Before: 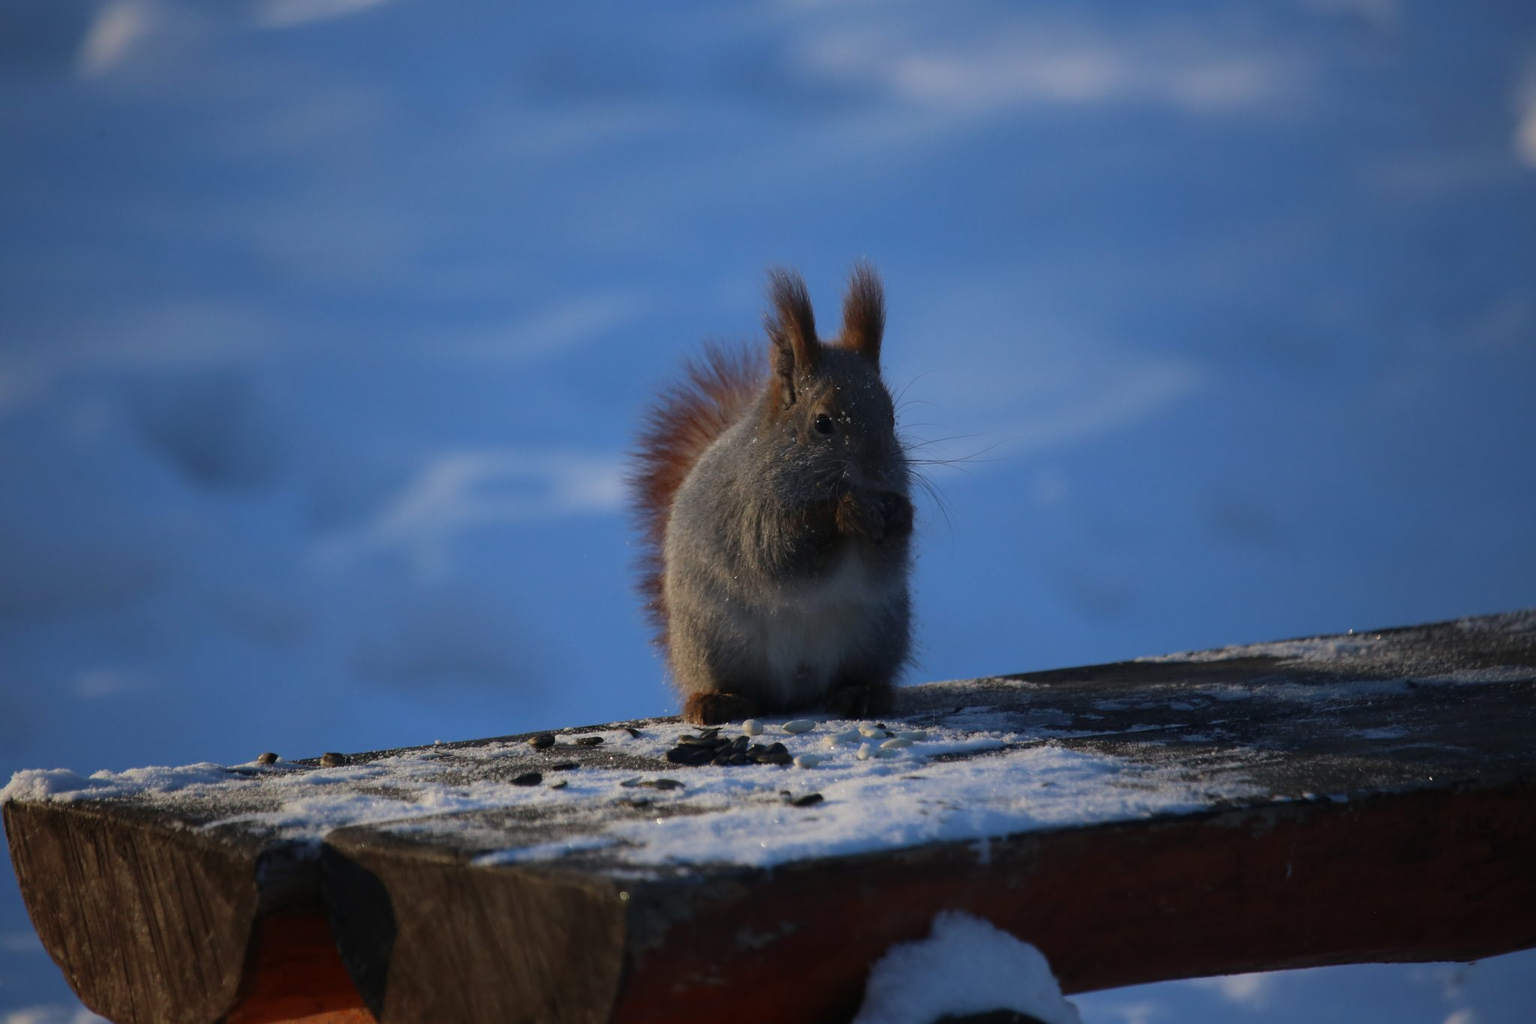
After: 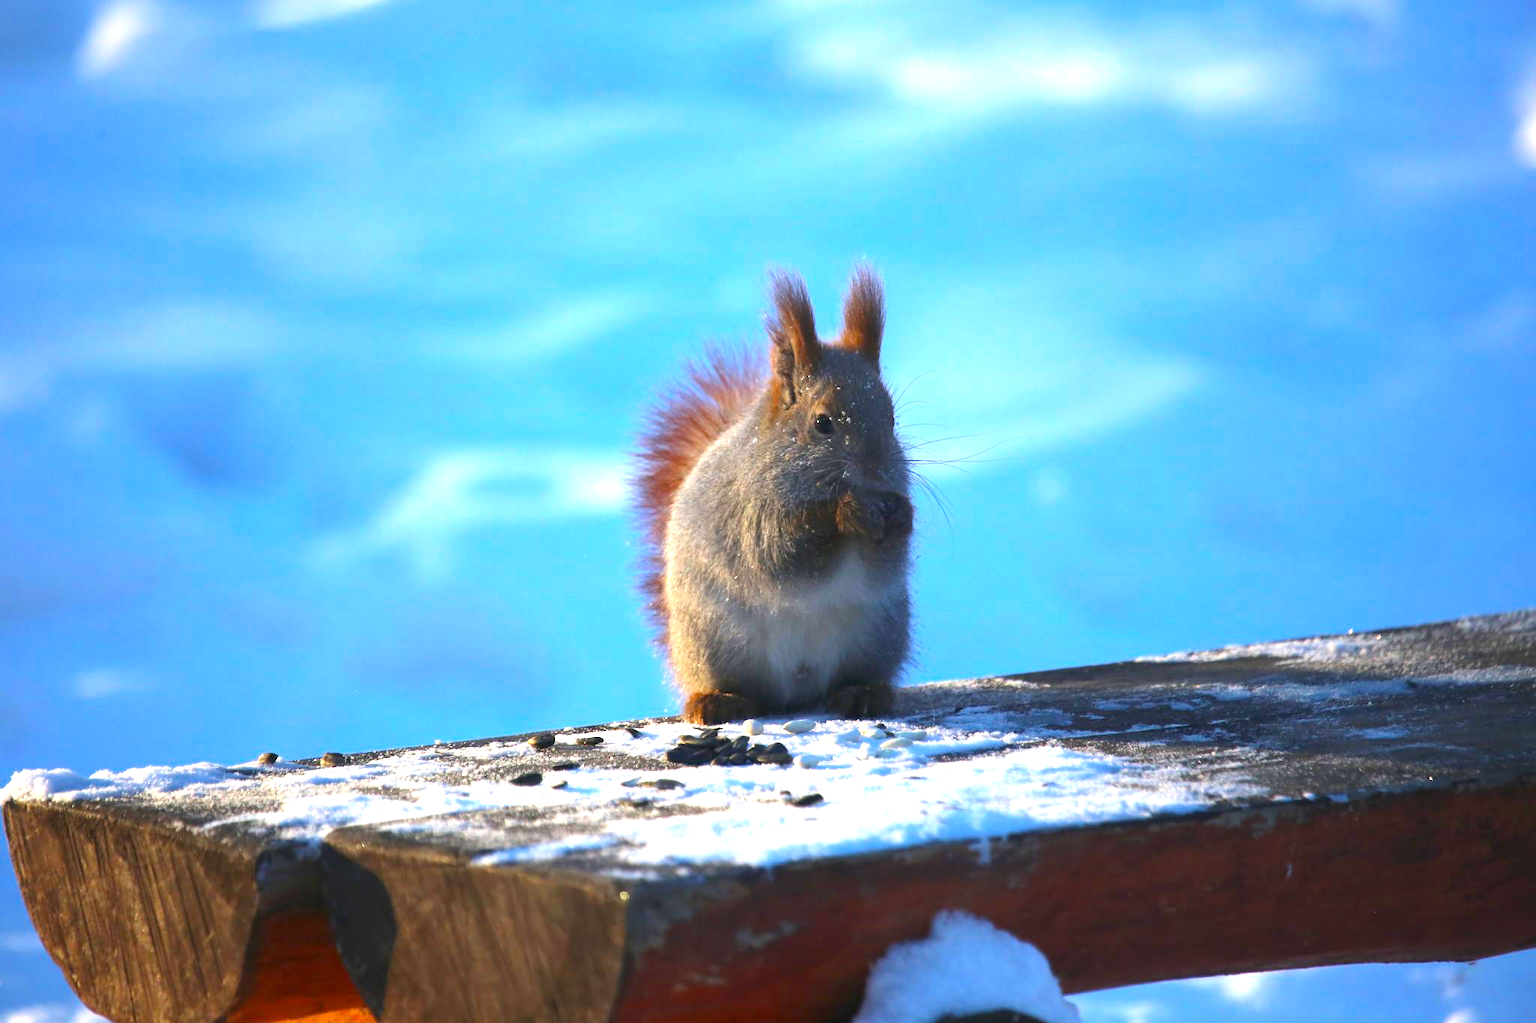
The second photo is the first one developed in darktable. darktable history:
exposure: black level correction 0, exposure 2.114 EV, compensate highlight preservation false
color balance rgb: global offset › hue 171.77°, perceptual saturation grading › global saturation 29.826%, global vibrance 14.569%
